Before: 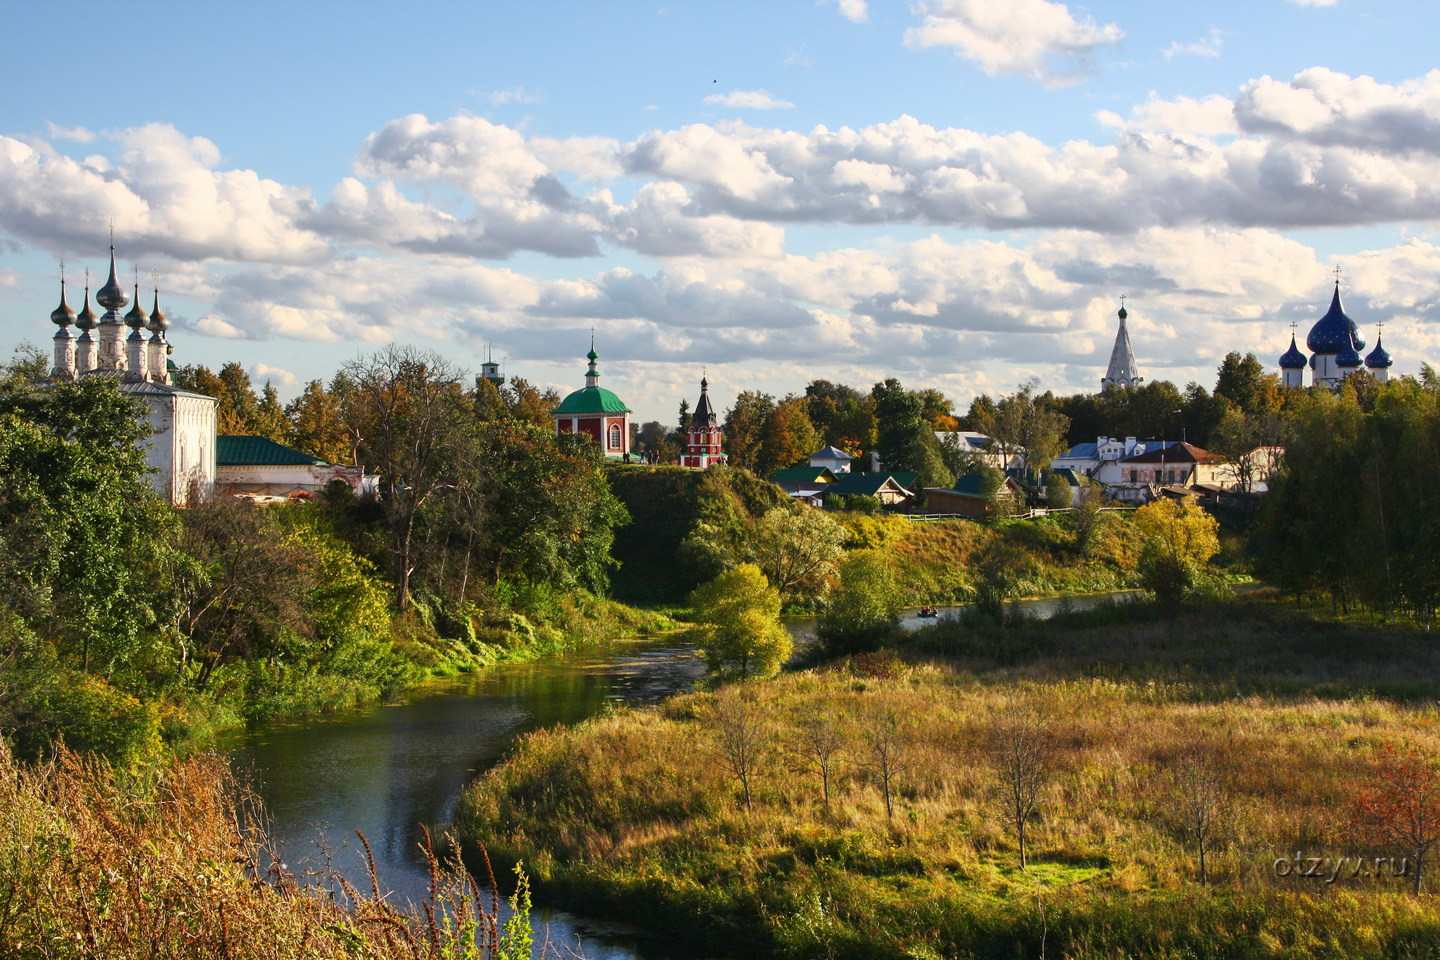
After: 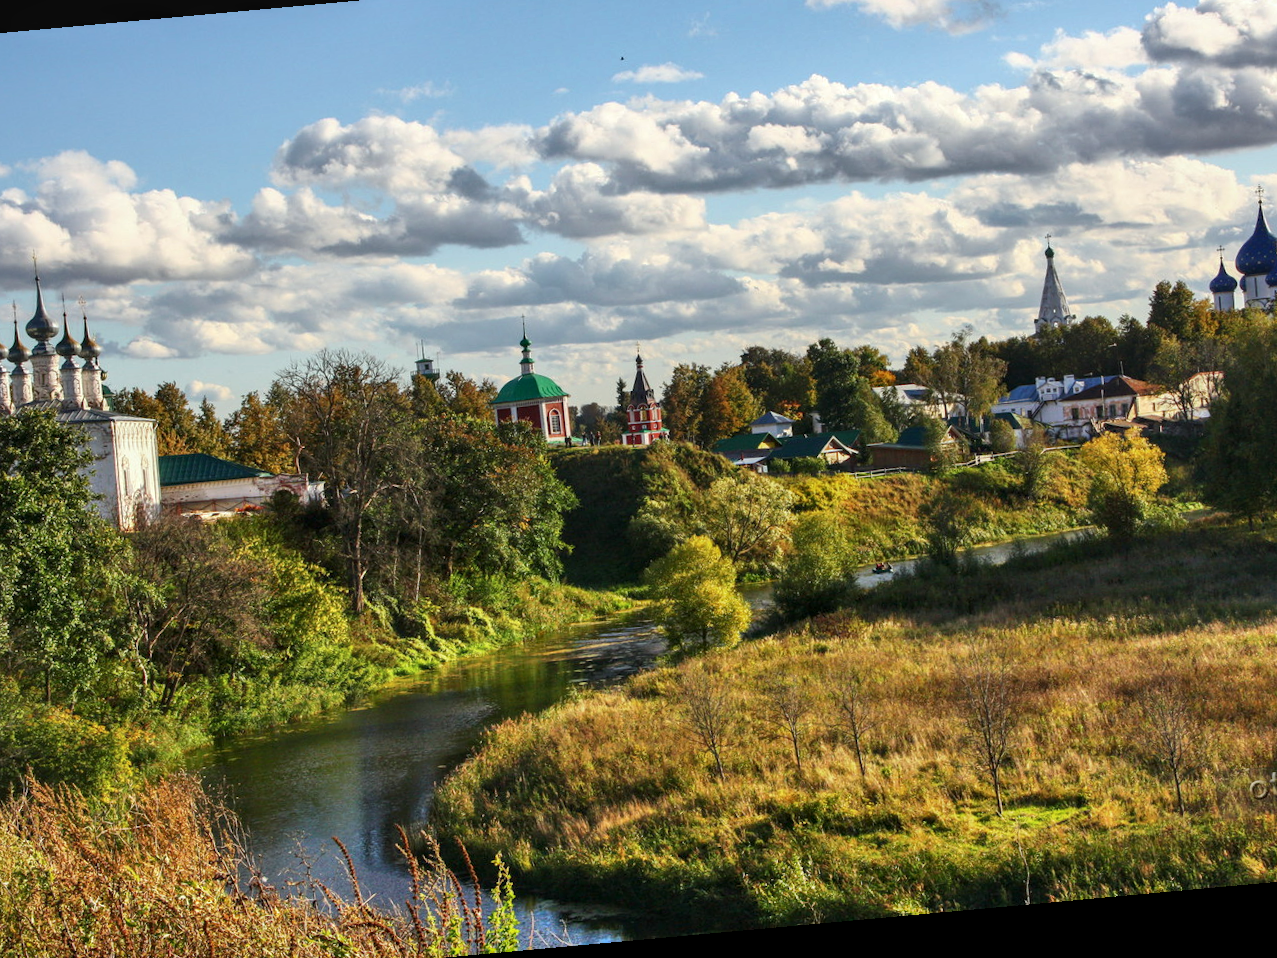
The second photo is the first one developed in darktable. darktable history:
shadows and highlights: low approximation 0.01, soften with gaussian
crop: left 6.446%, top 8.188%, right 9.538%, bottom 3.548%
local contrast: on, module defaults
rotate and perspective: rotation -5.2°, automatic cropping off
white balance: red 0.978, blue 0.999
